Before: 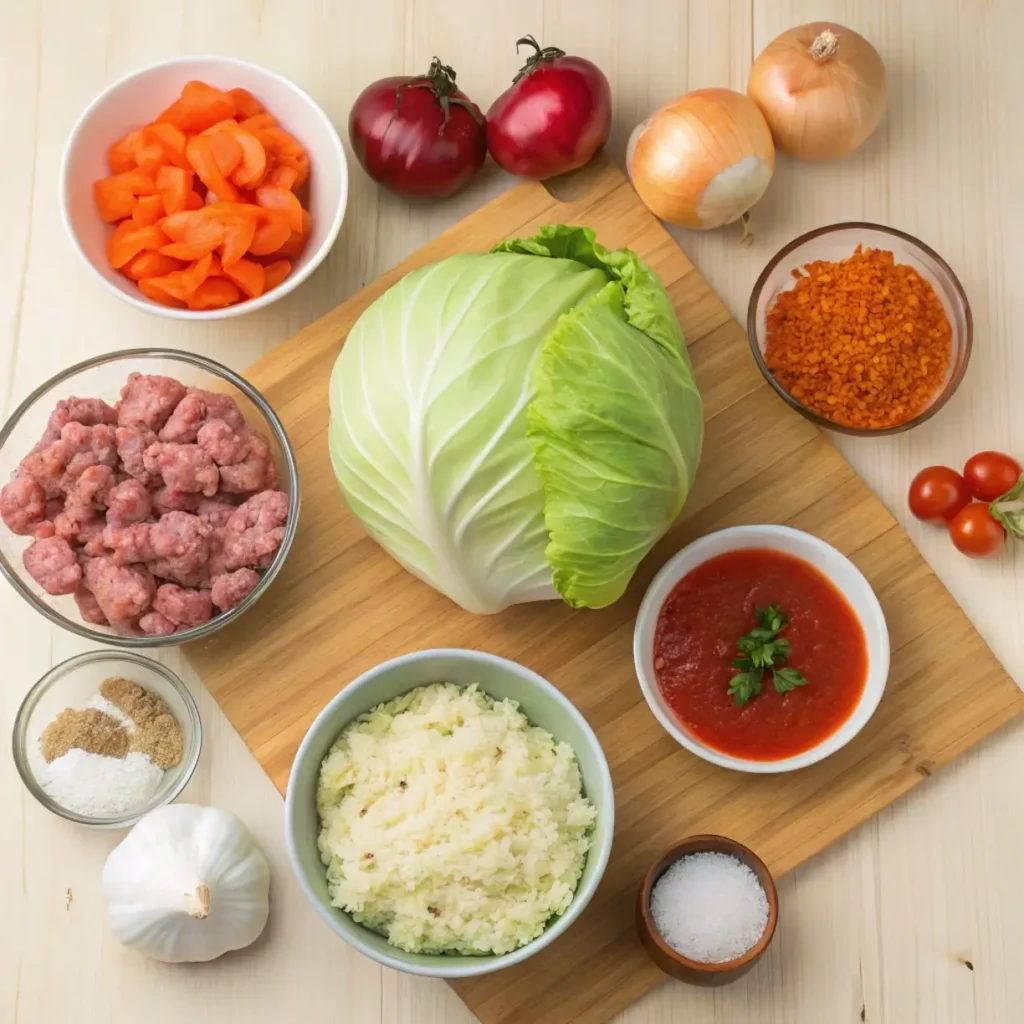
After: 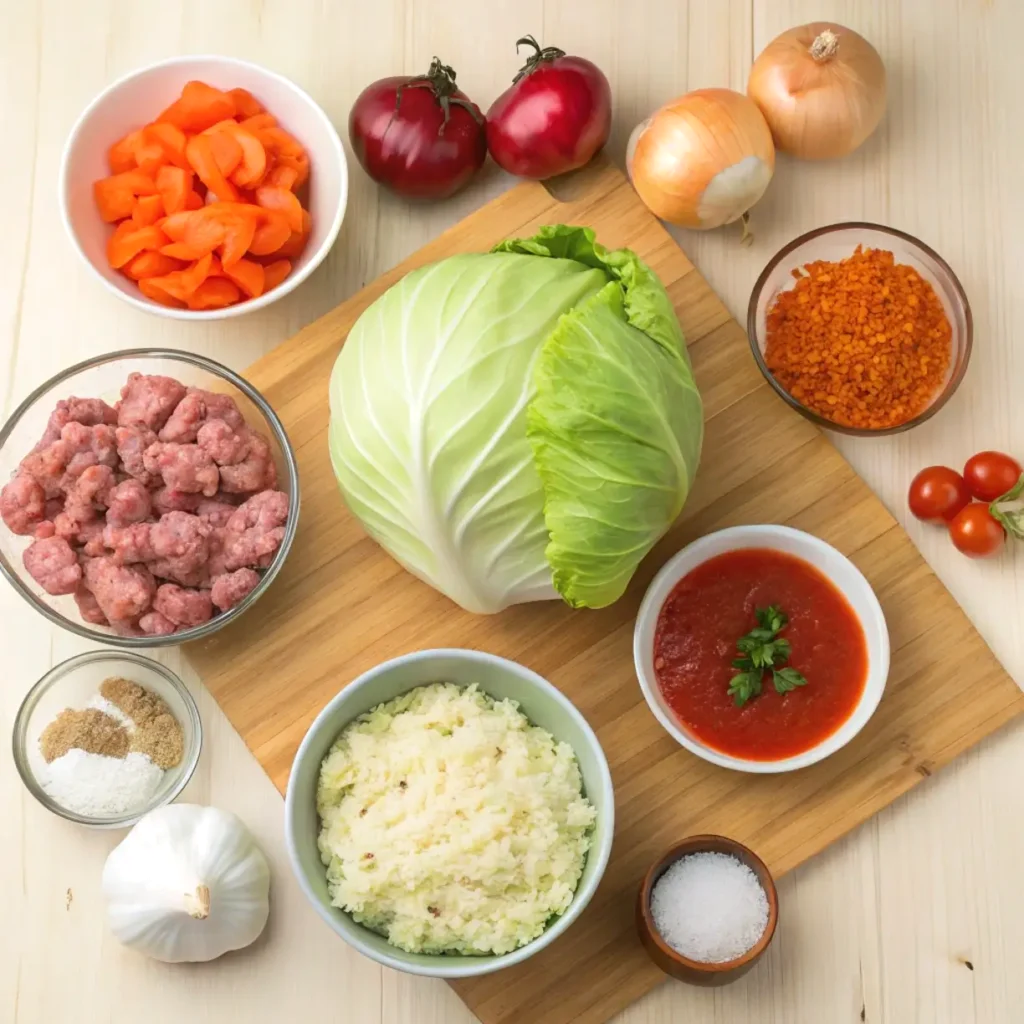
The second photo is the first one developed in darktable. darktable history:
exposure: exposure 0.127 EV, compensate highlight preservation false
shadows and highlights: radius 331.84, shadows 53.55, highlights -100, compress 94.63%, highlights color adjustment 73.23%, soften with gaussian
